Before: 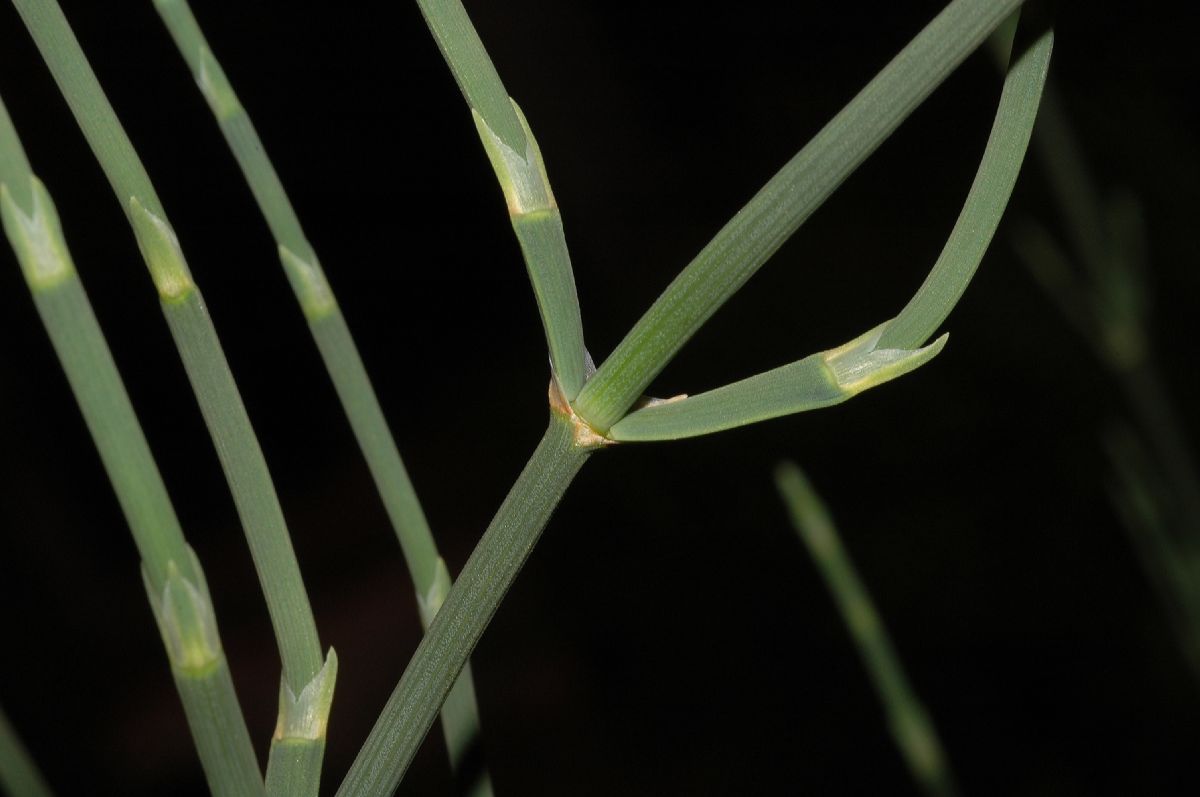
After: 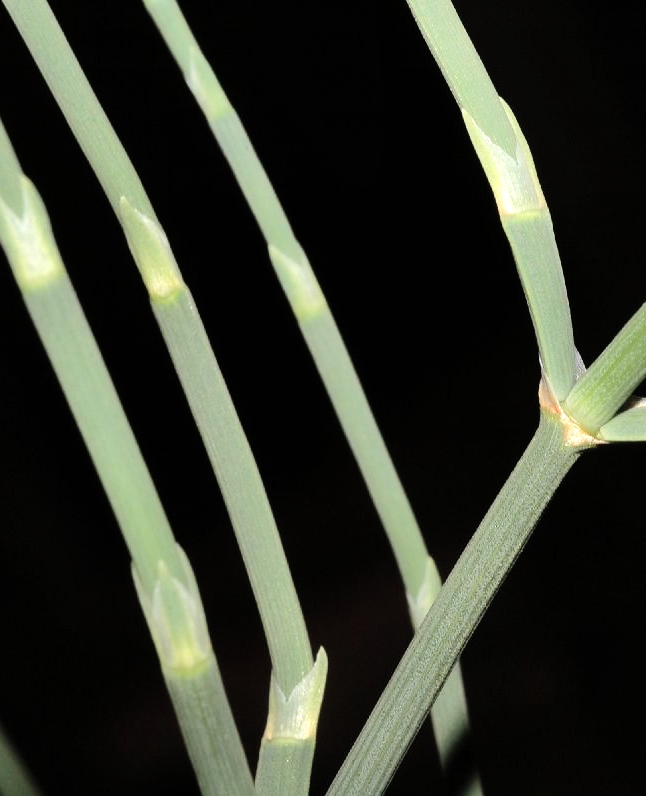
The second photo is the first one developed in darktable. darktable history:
shadows and highlights: soften with gaussian
contrast brightness saturation: contrast 0.014, saturation -0.052
crop: left 0.881%, right 45.259%, bottom 0.083%
tone equalizer: -8 EV -1.08 EV, -7 EV -1.01 EV, -6 EV -0.894 EV, -5 EV -0.589 EV, -3 EV 0.605 EV, -2 EV 0.894 EV, -1 EV 0.985 EV, +0 EV 1.06 EV
color correction: highlights b* 0.058, saturation 0.772
